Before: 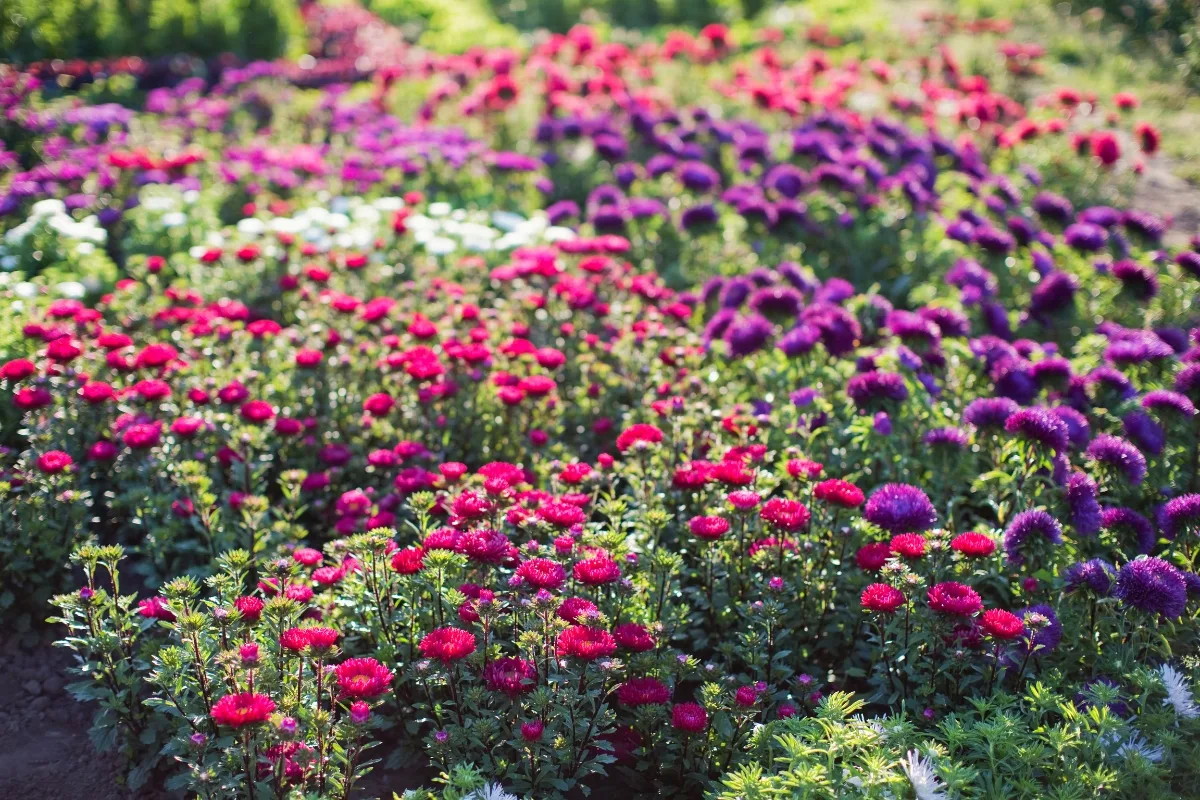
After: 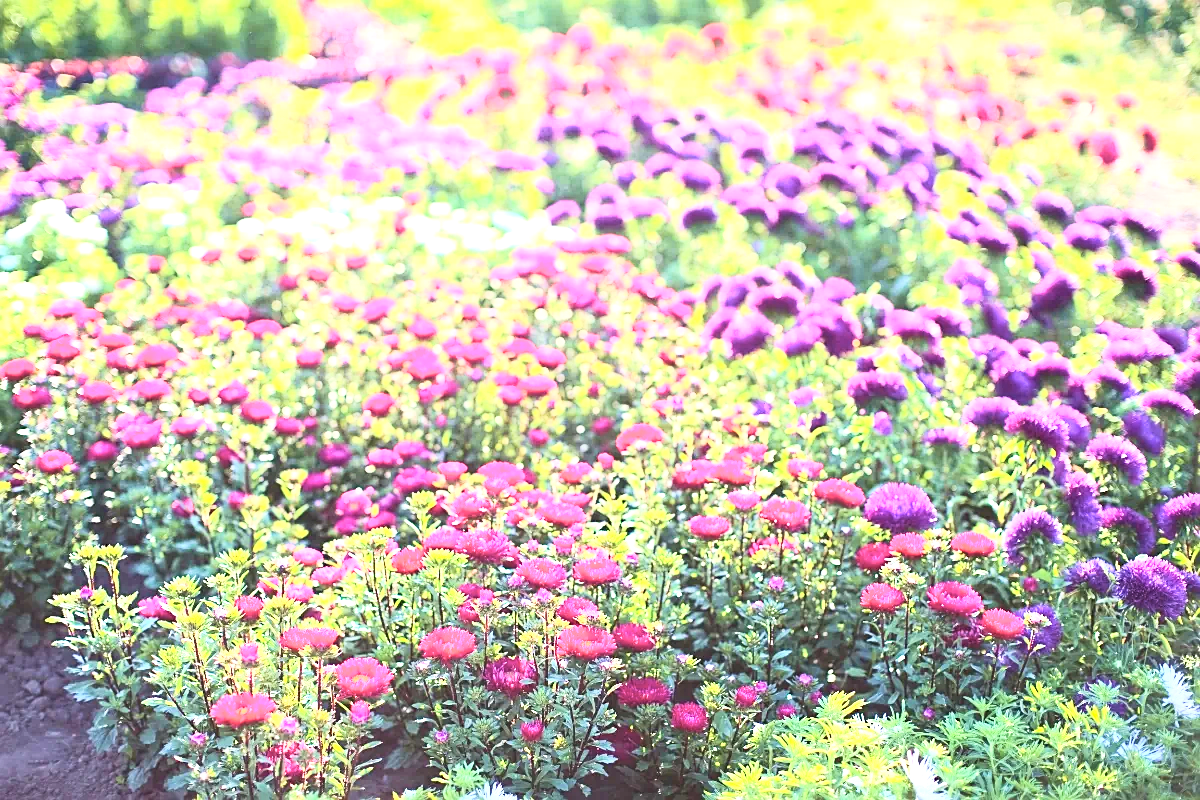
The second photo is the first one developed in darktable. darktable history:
exposure: black level correction 0, exposure 1.45 EV, compensate exposure bias true, compensate highlight preservation false
velvia: on, module defaults
contrast brightness saturation: contrast 0.39, brightness 0.53
contrast equalizer: octaves 7, y [[0.6 ×6], [0.55 ×6], [0 ×6], [0 ×6], [0 ×6]], mix -0.2
sharpen: on, module defaults
